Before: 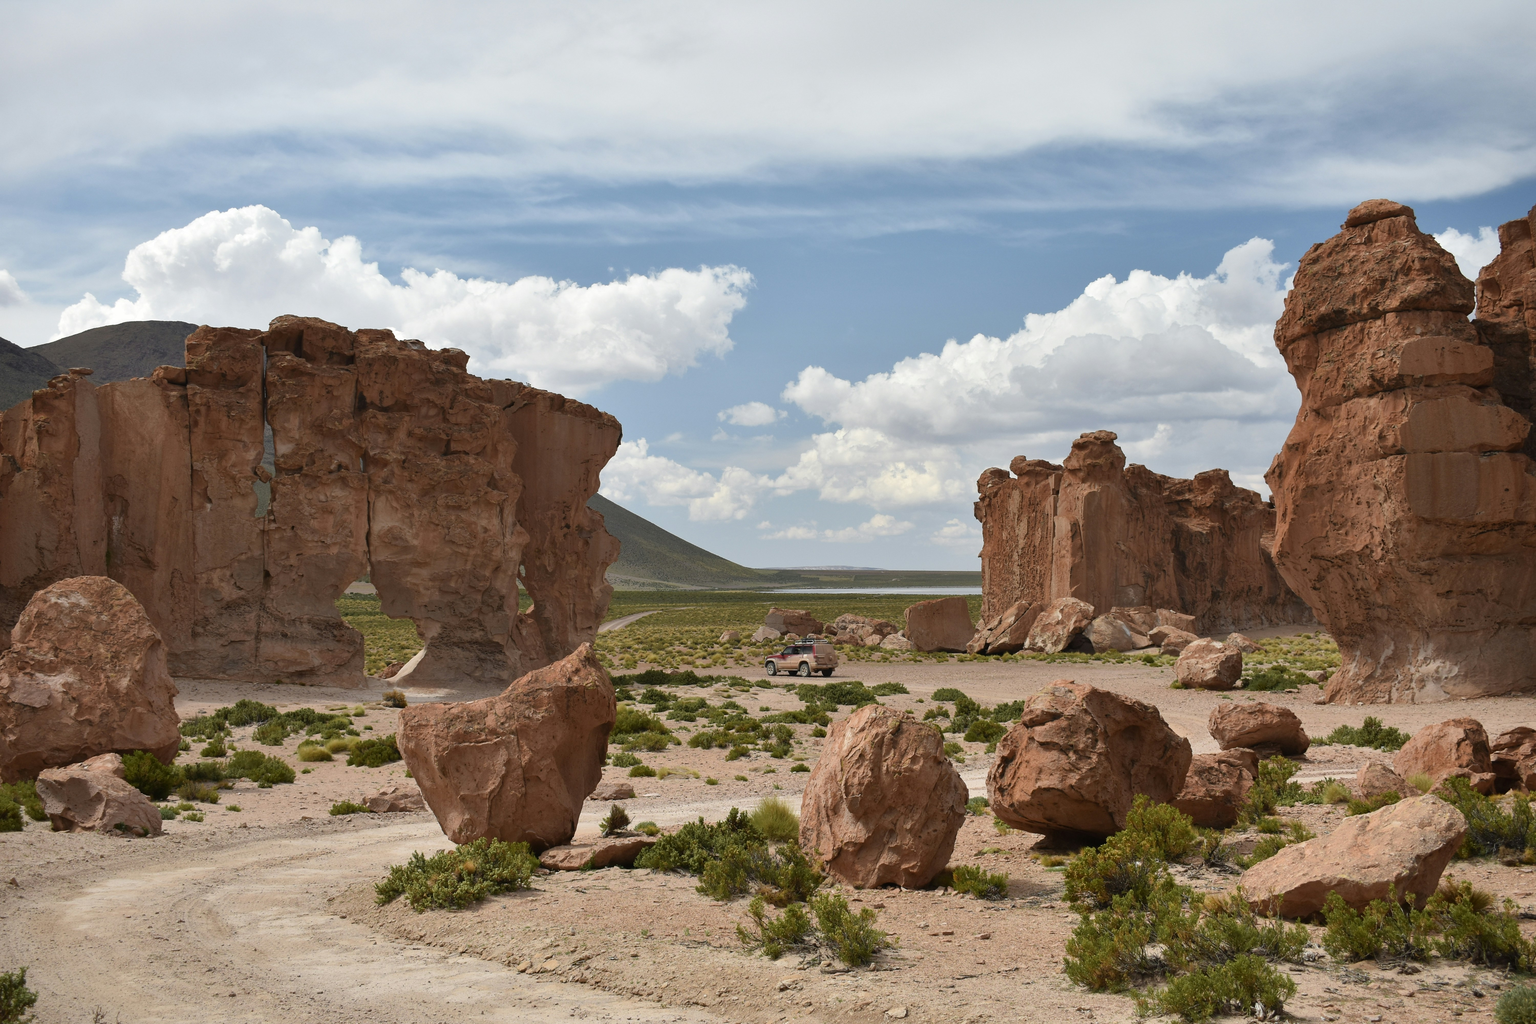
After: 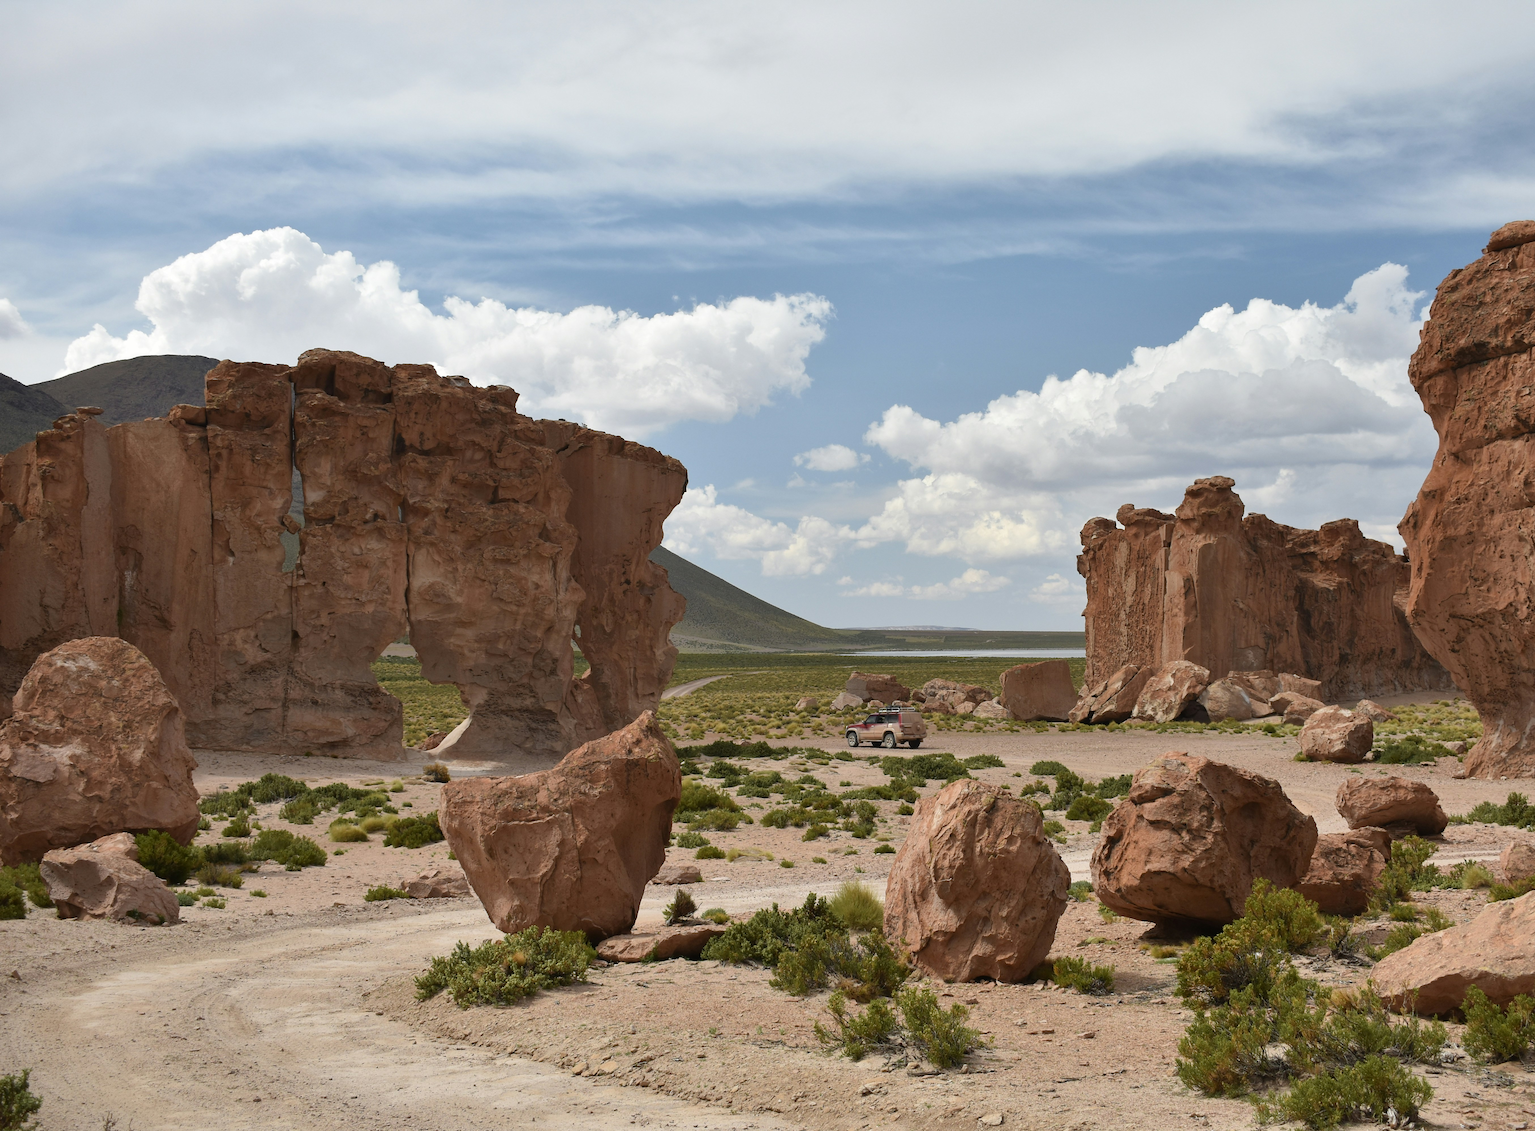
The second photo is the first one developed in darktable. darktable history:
crop: right 9.509%, bottom 0.031%
exposure: compensate highlight preservation false
